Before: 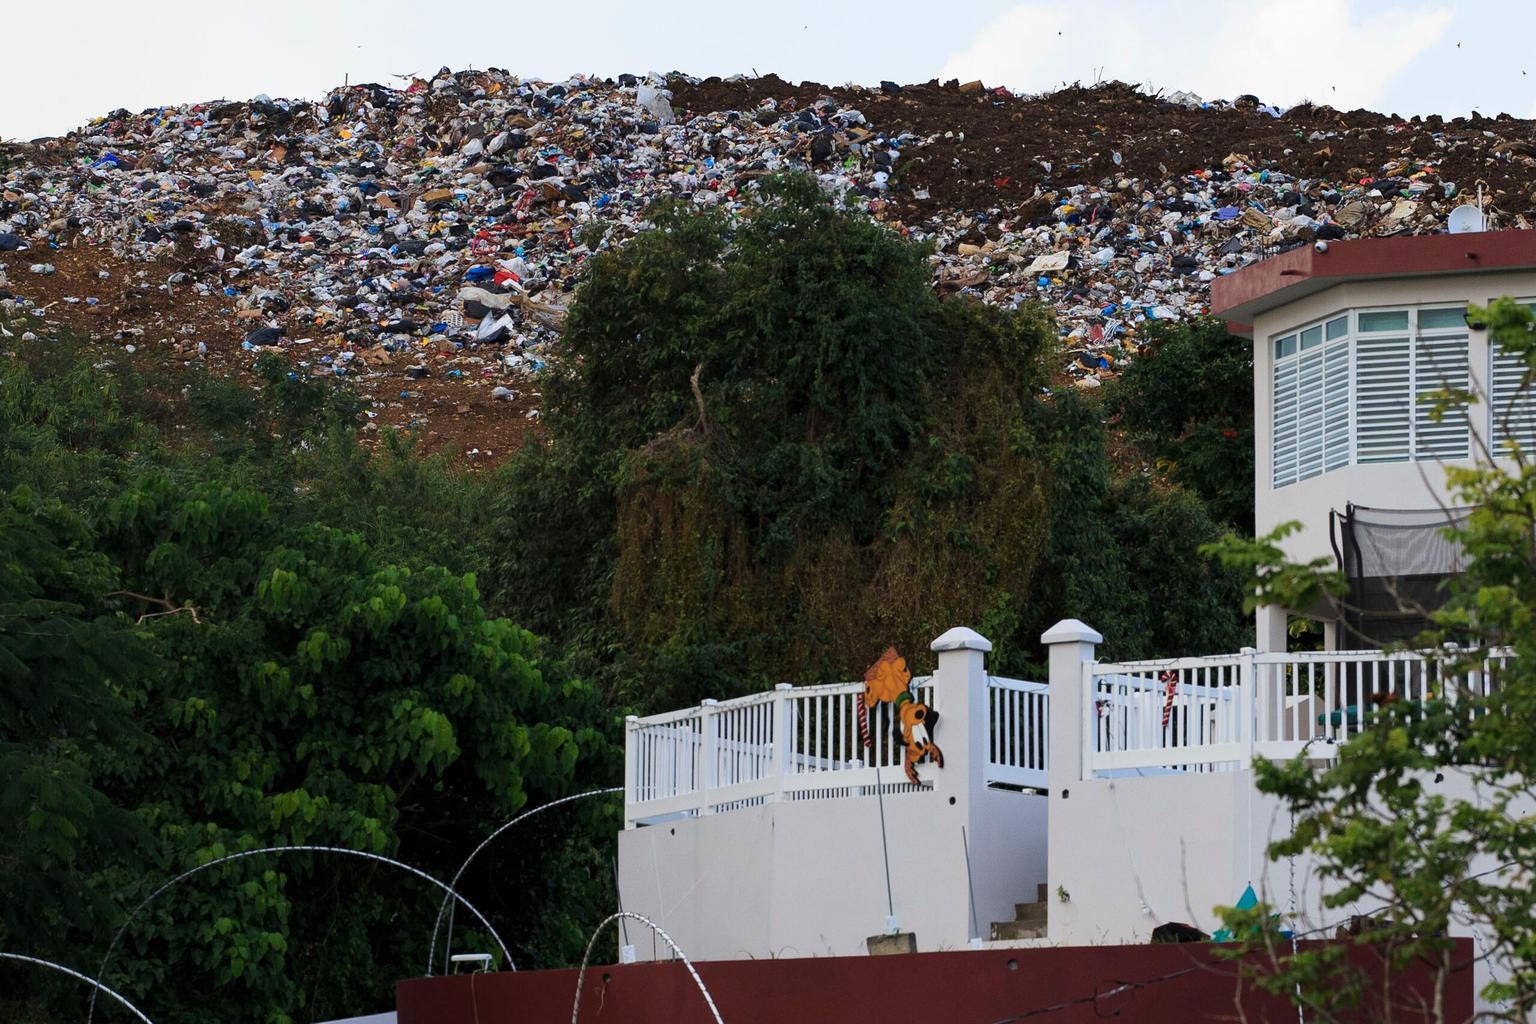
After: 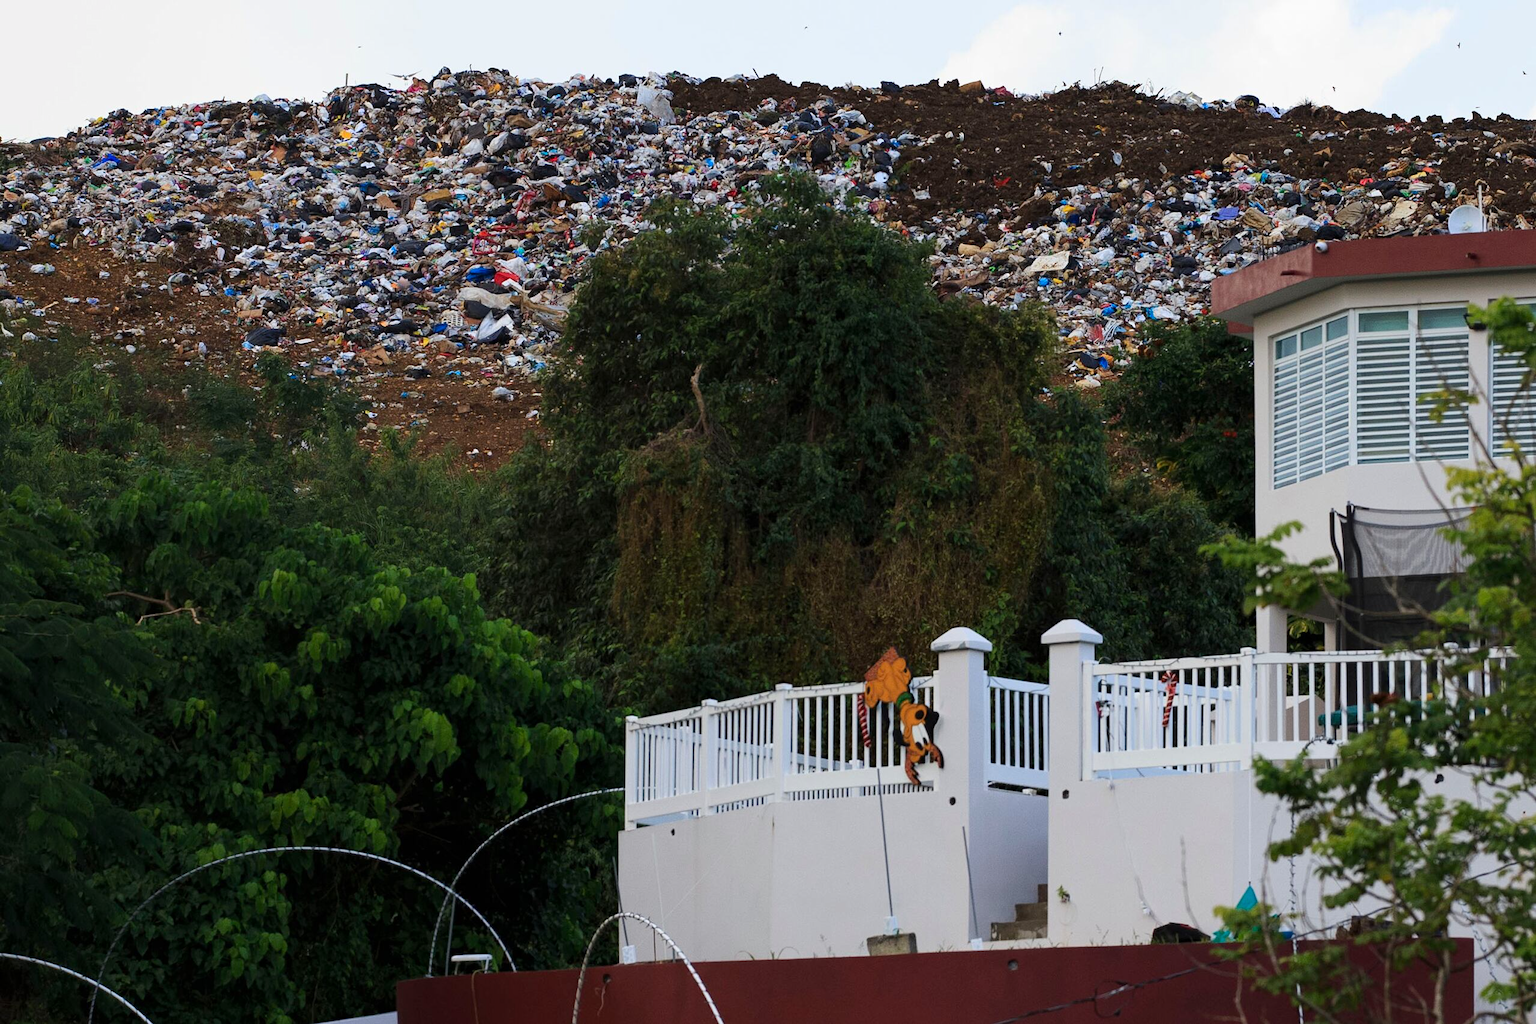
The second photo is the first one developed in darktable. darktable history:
contrast brightness saturation: contrast 0.045, saturation 0.066
